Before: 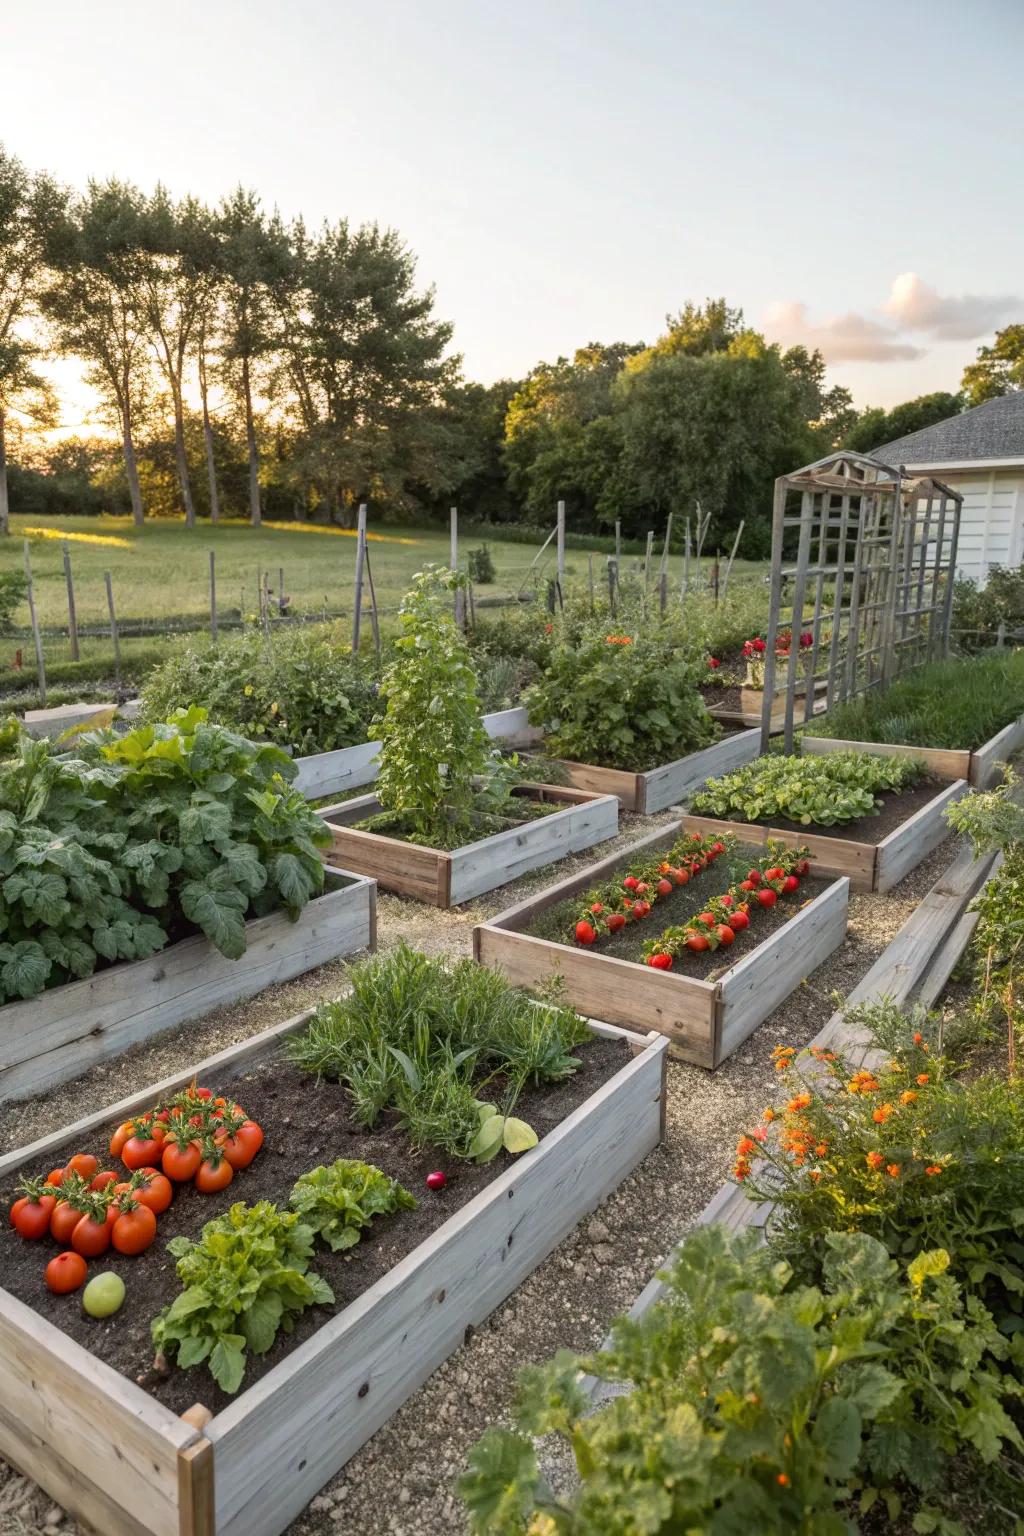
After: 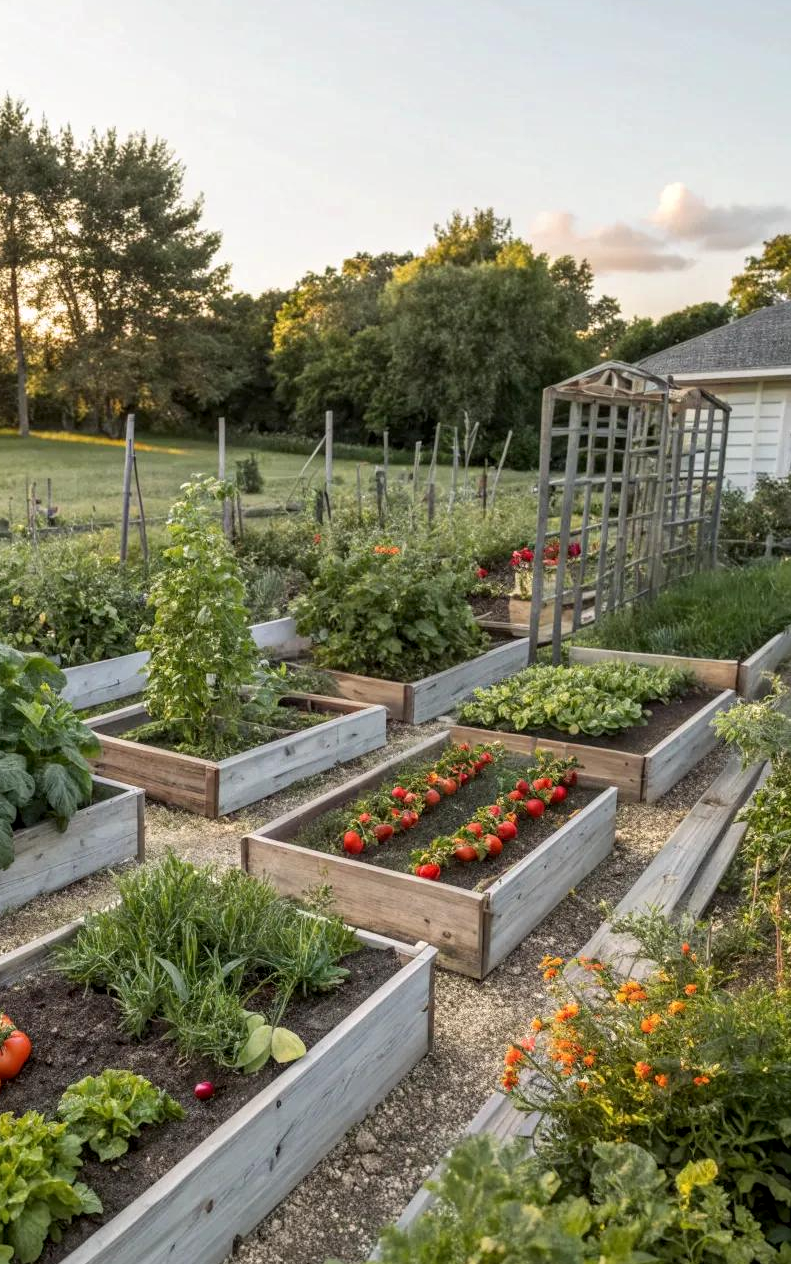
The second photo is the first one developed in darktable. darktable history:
crop: left 22.738%, top 5.92%, bottom 11.771%
local contrast: on, module defaults
